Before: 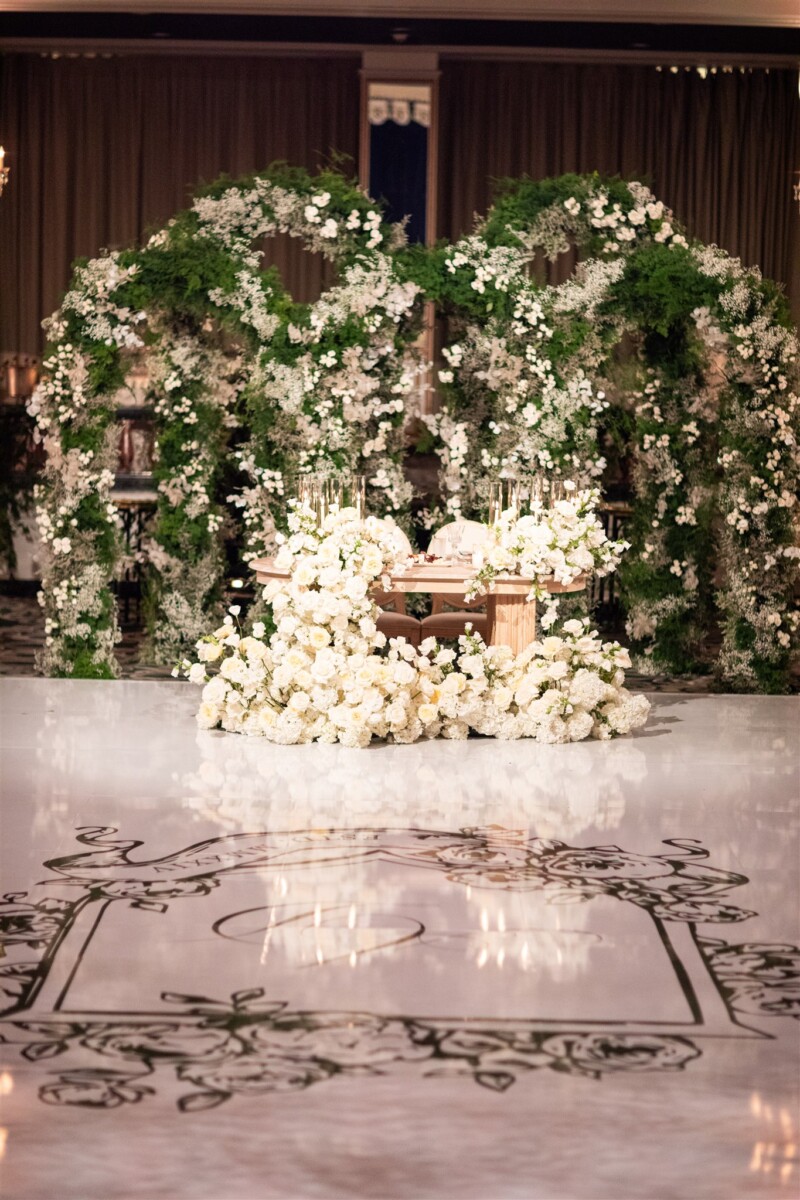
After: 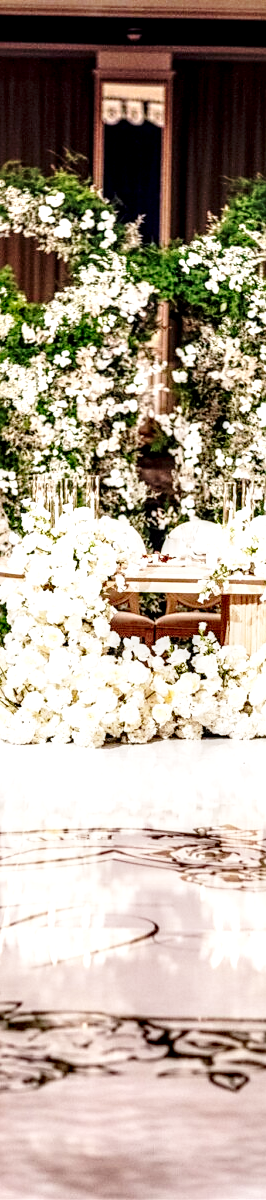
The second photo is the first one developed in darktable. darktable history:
local contrast: highlights 19%, detail 186%
base curve: curves: ch0 [(0, 0) (0.032, 0.037) (0.105, 0.228) (0.435, 0.76) (0.856, 0.983) (1, 1)], preserve colors none
sharpen: radius 1.864, amount 0.398, threshold 1.271
crop: left 33.36%, right 33.36%
